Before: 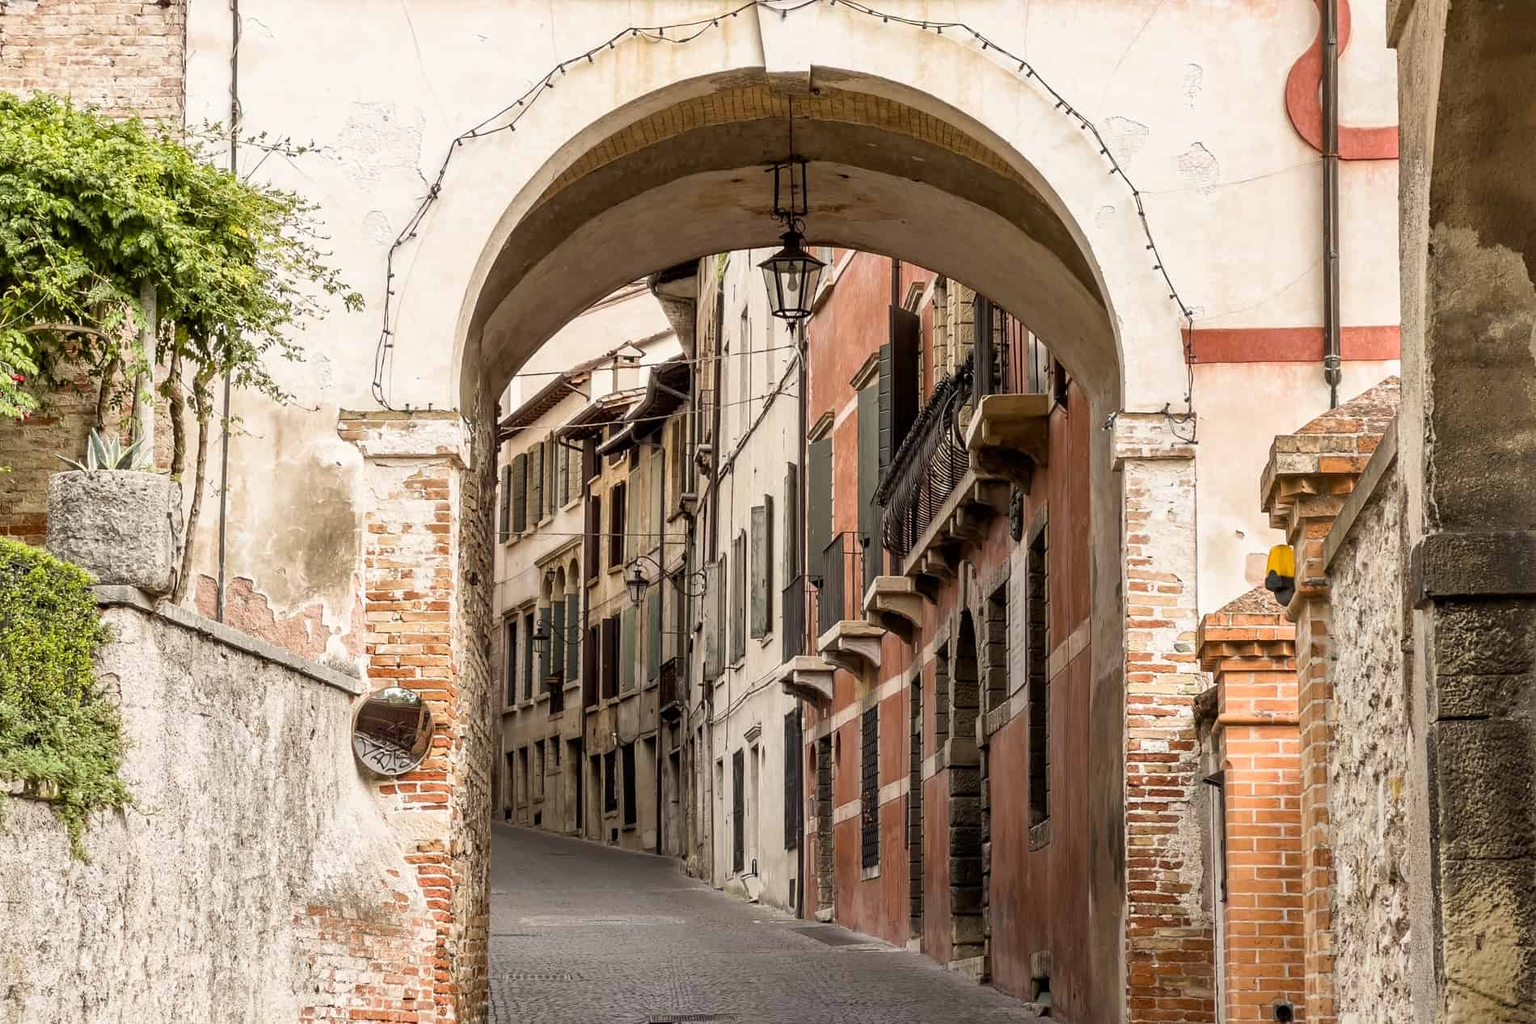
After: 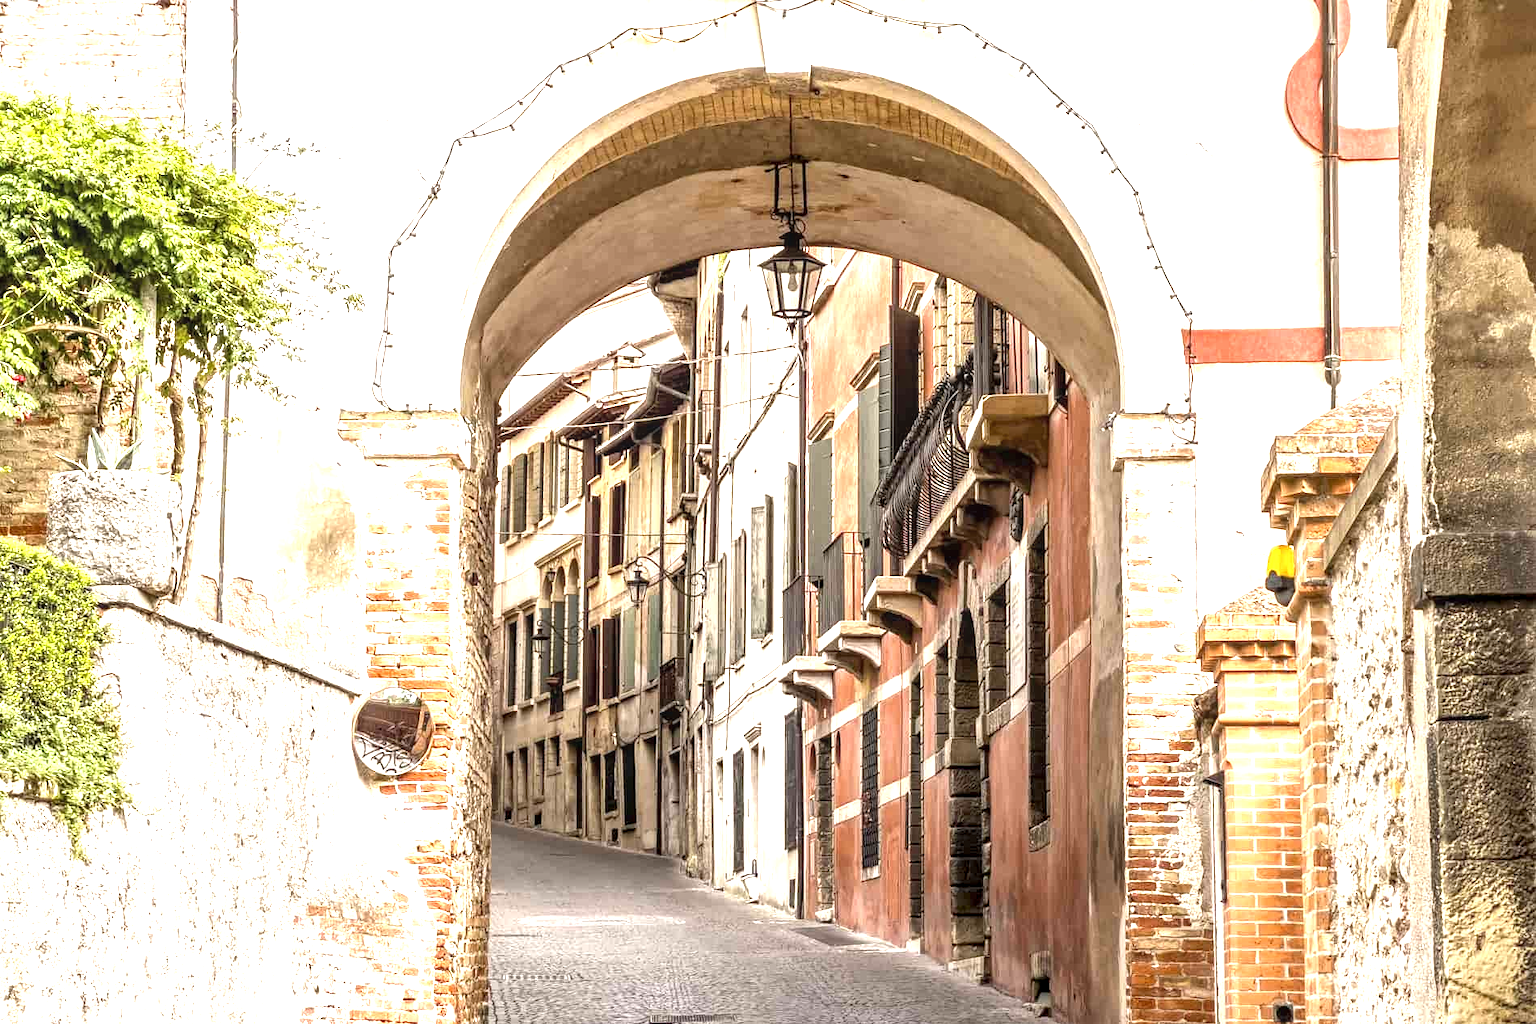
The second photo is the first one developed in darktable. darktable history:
exposure: black level correction 0, exposure 1.4 EV, compensate highlight preservation false
local contrast: detail 130%
